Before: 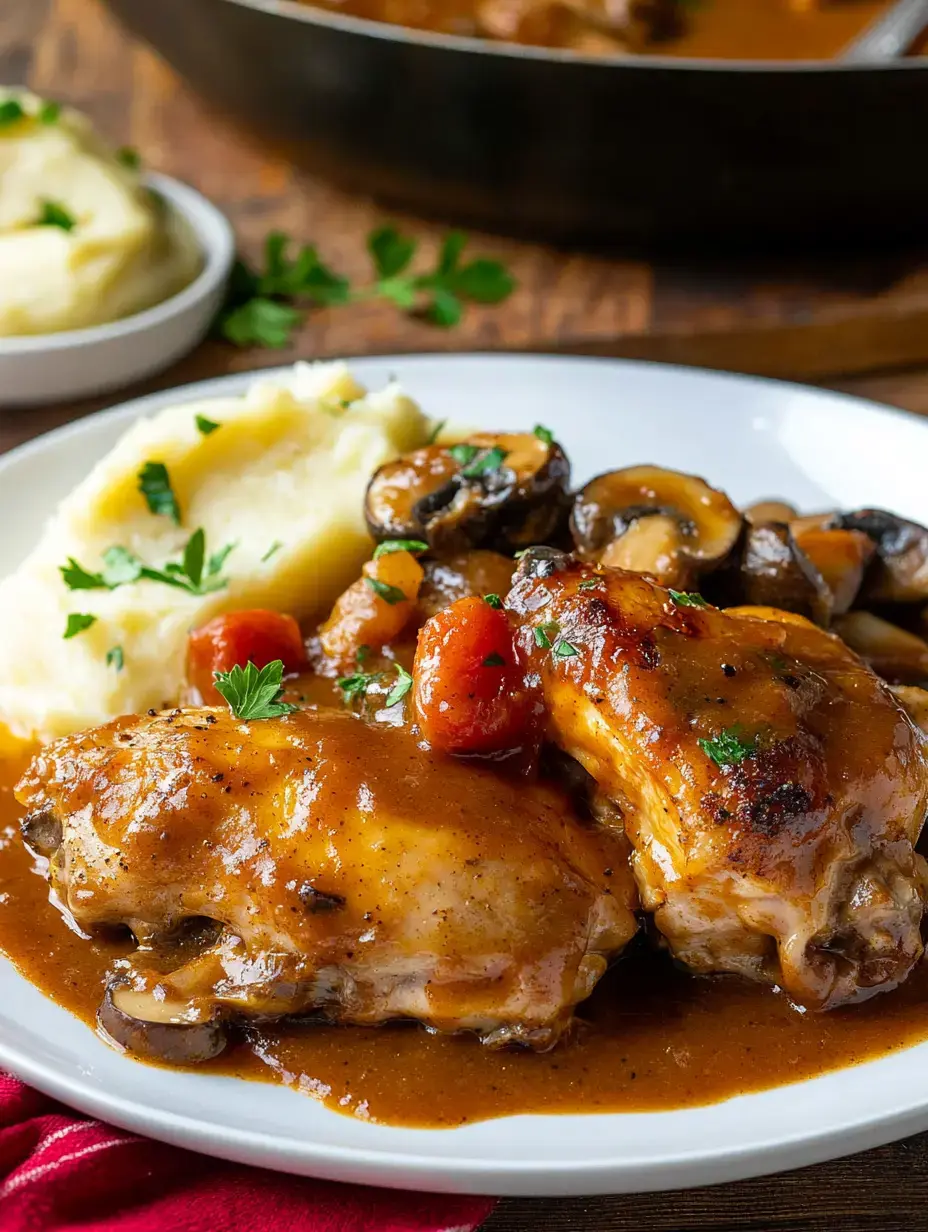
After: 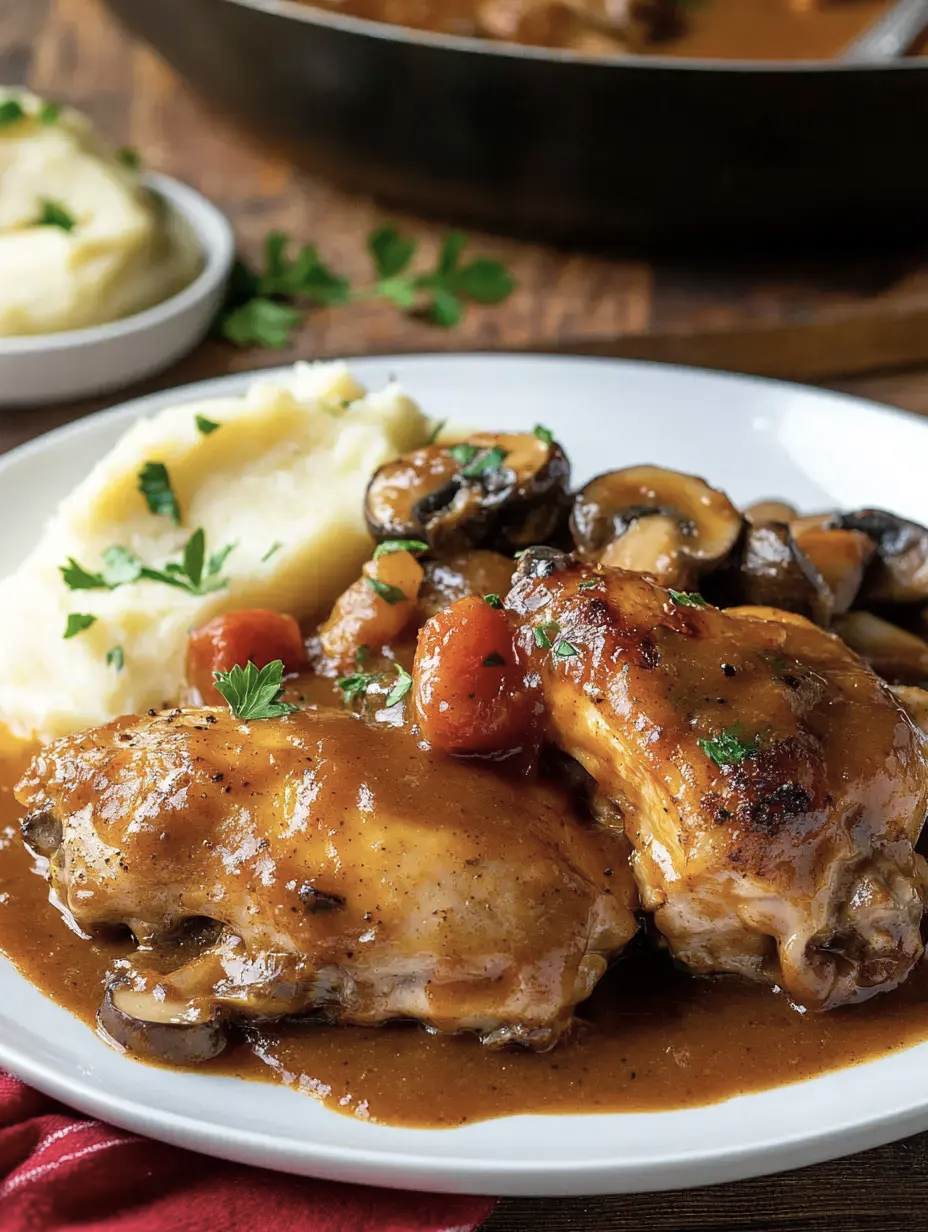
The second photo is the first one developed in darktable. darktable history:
color correction: highlights b* -0.035, saturation 0.769
